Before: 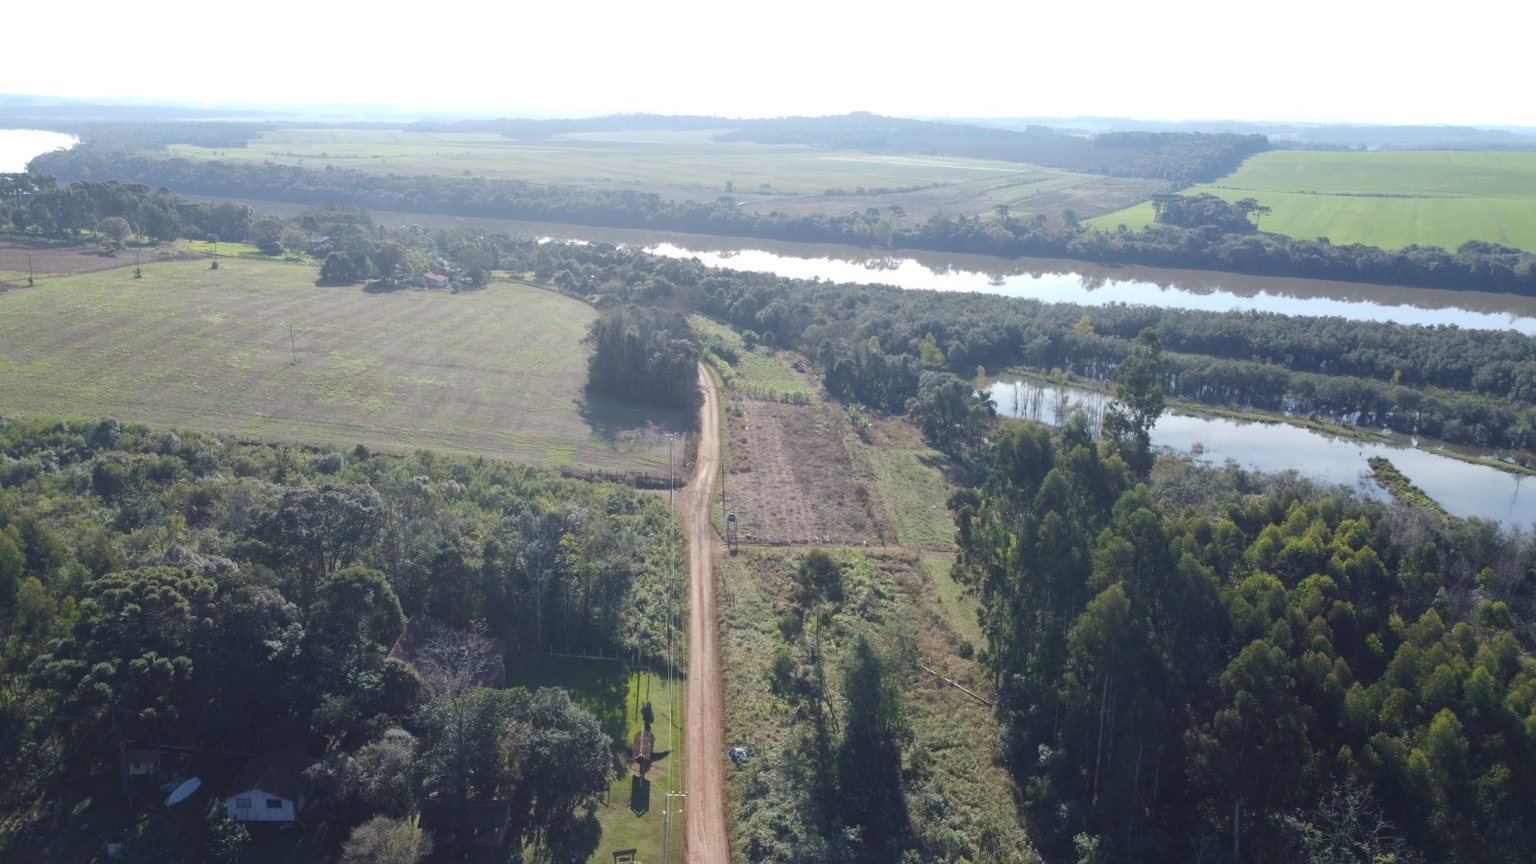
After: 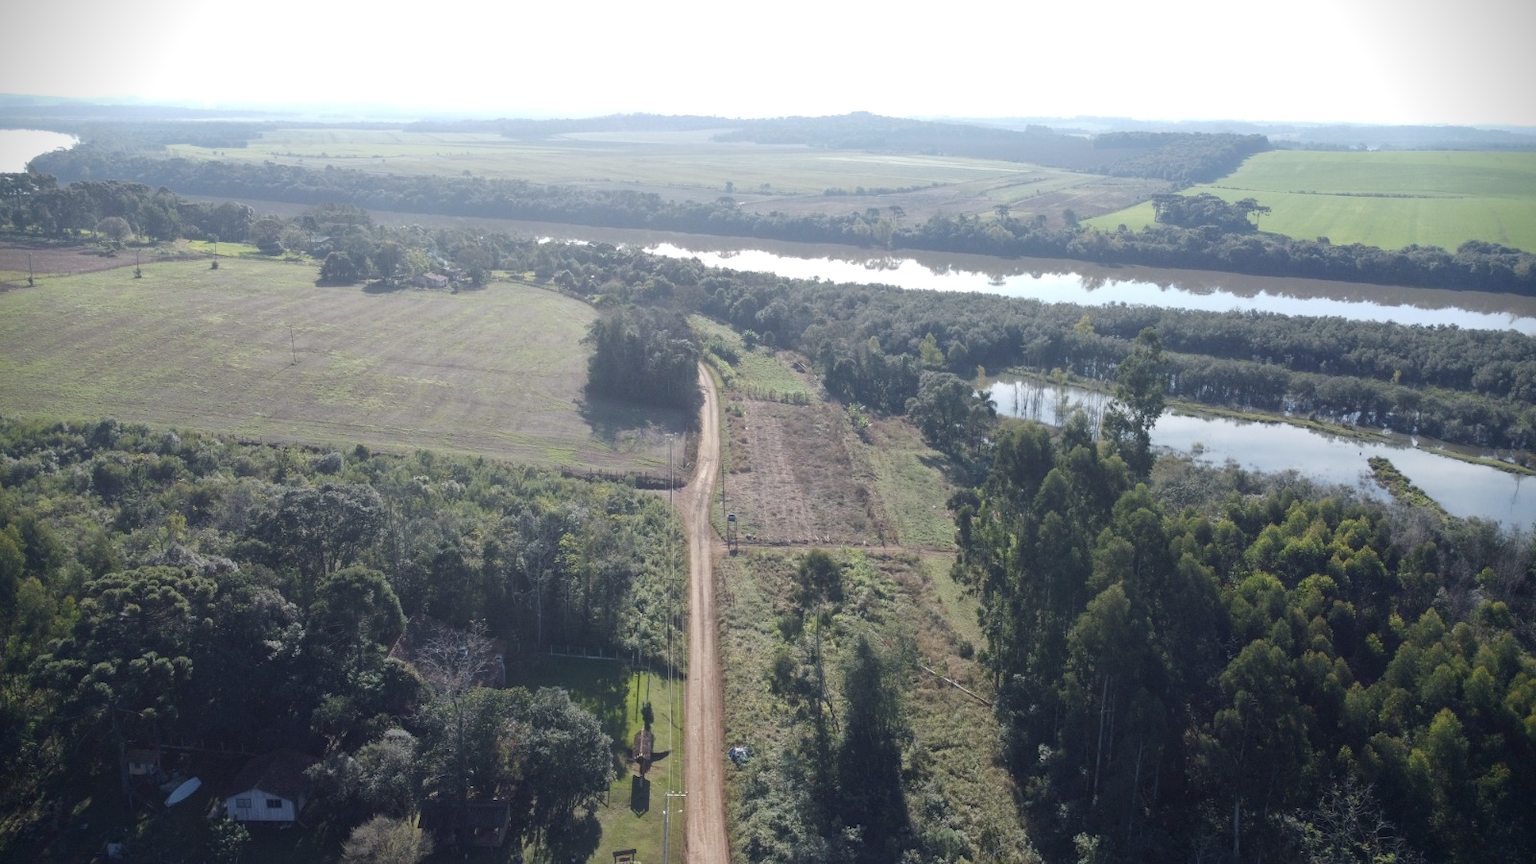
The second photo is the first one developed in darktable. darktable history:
exposure: black level correction 0.004, exposure 0.016 EV, compensate highlight preservation false
vignetting: fall-off start 91.2%, brightness -0.983, saturation 0.493
contrast brightness saturation: saturation -0.154
